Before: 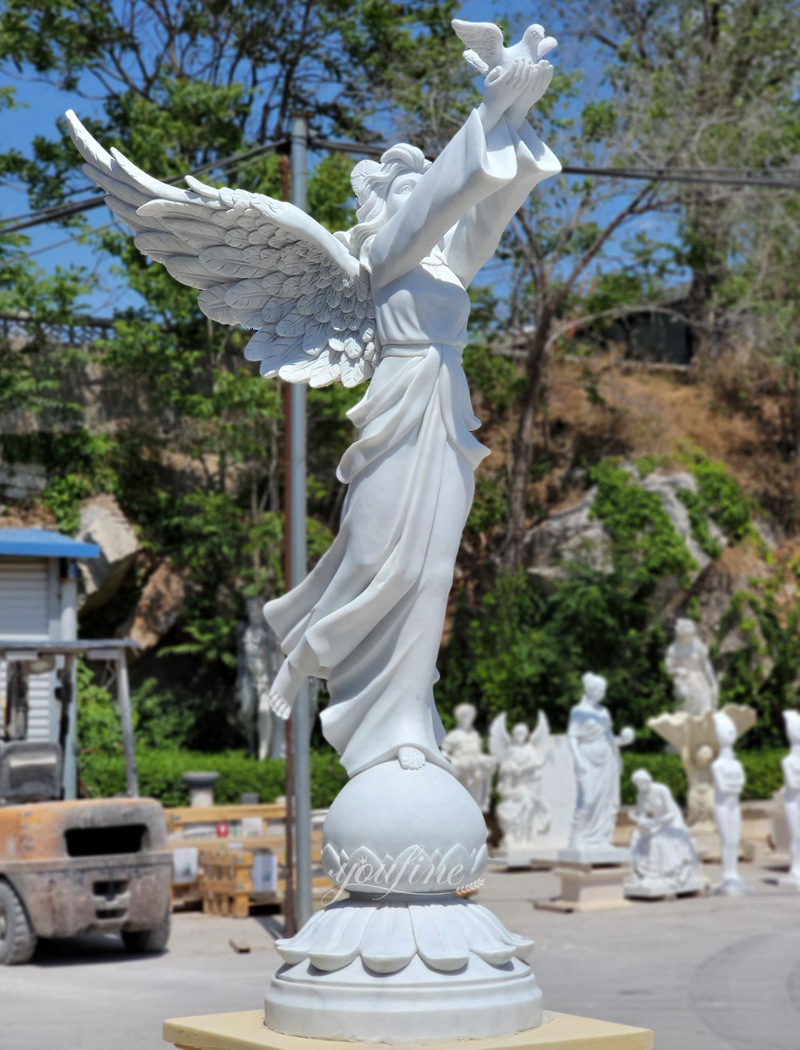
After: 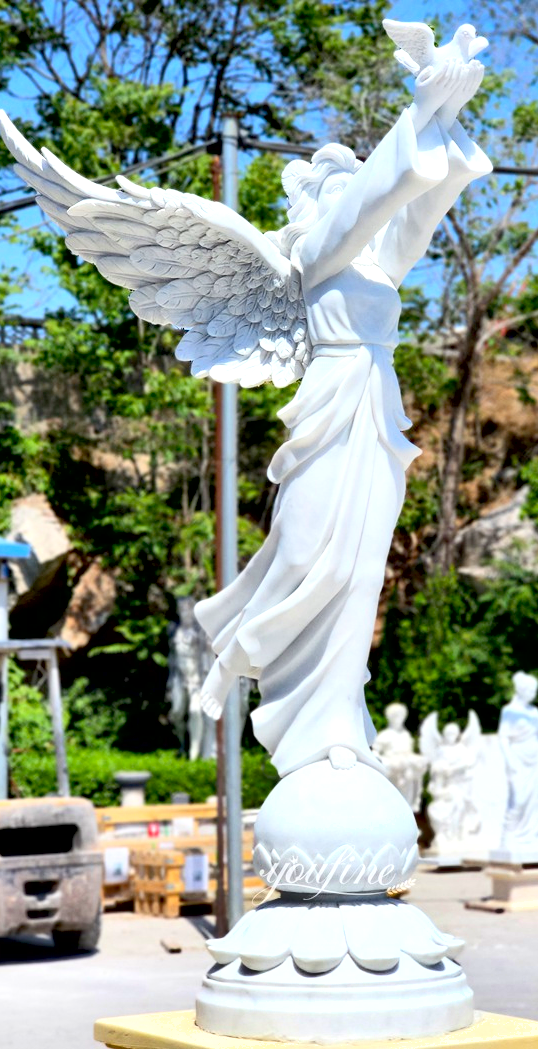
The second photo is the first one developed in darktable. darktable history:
contrast brightness saturation: contrast 0.197, brightness 0.168, saturation 0.219
crop and rotate: left 8.74%, right 23.951%
shadows and highlights: soften with gaussian
exposure: black level correction 0.012, exposure 0.692 EV, compensate highlight preservation false
